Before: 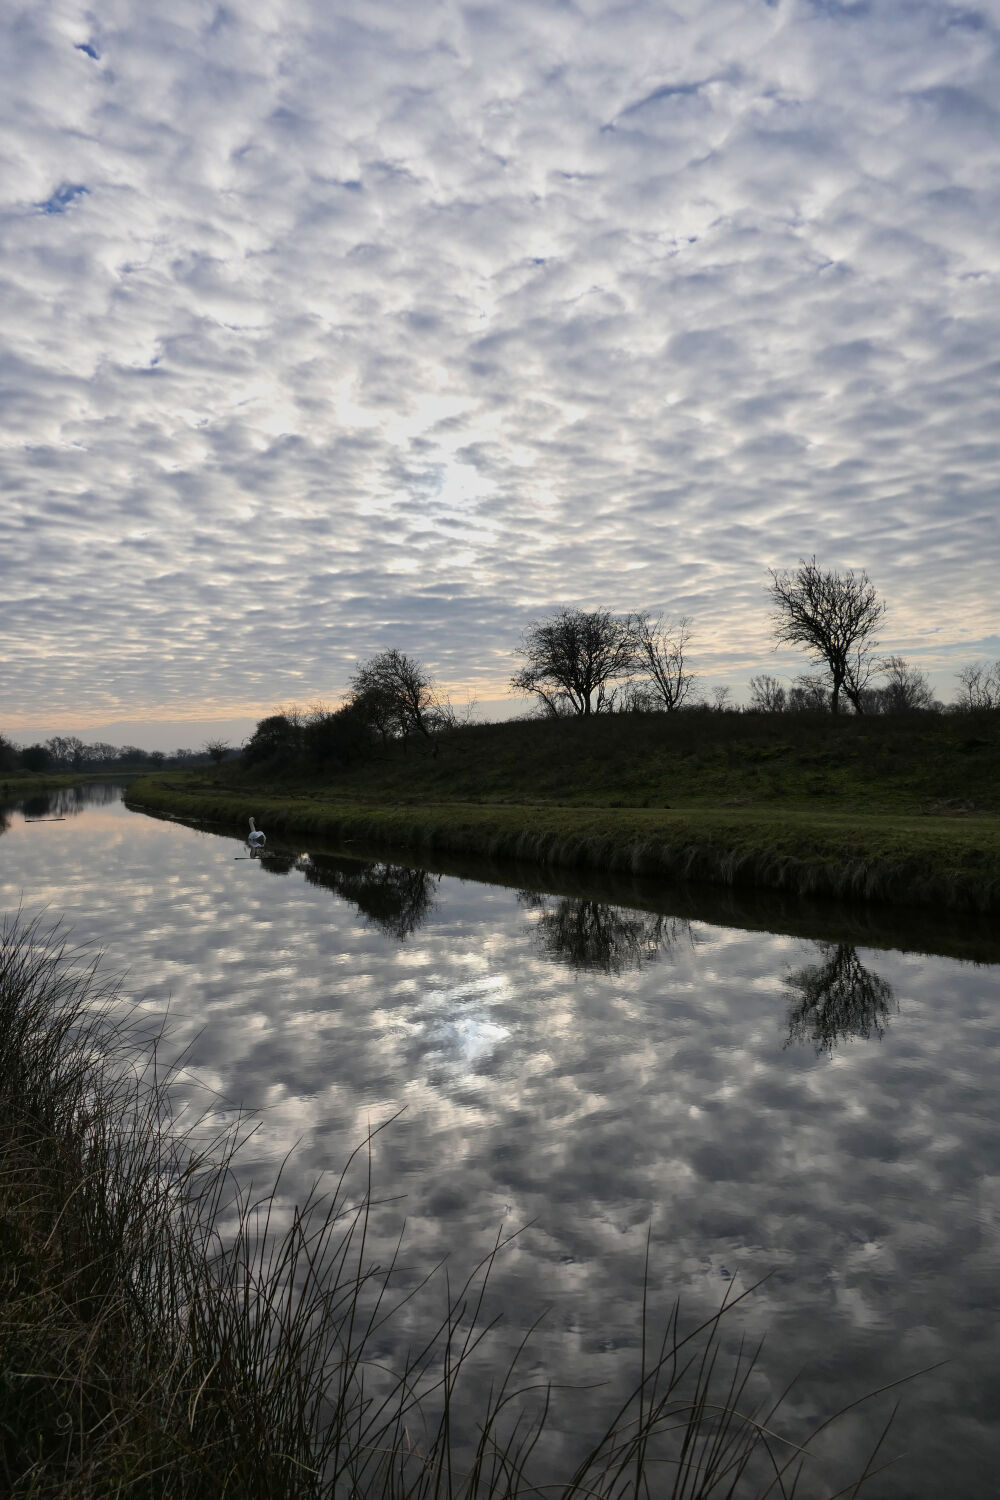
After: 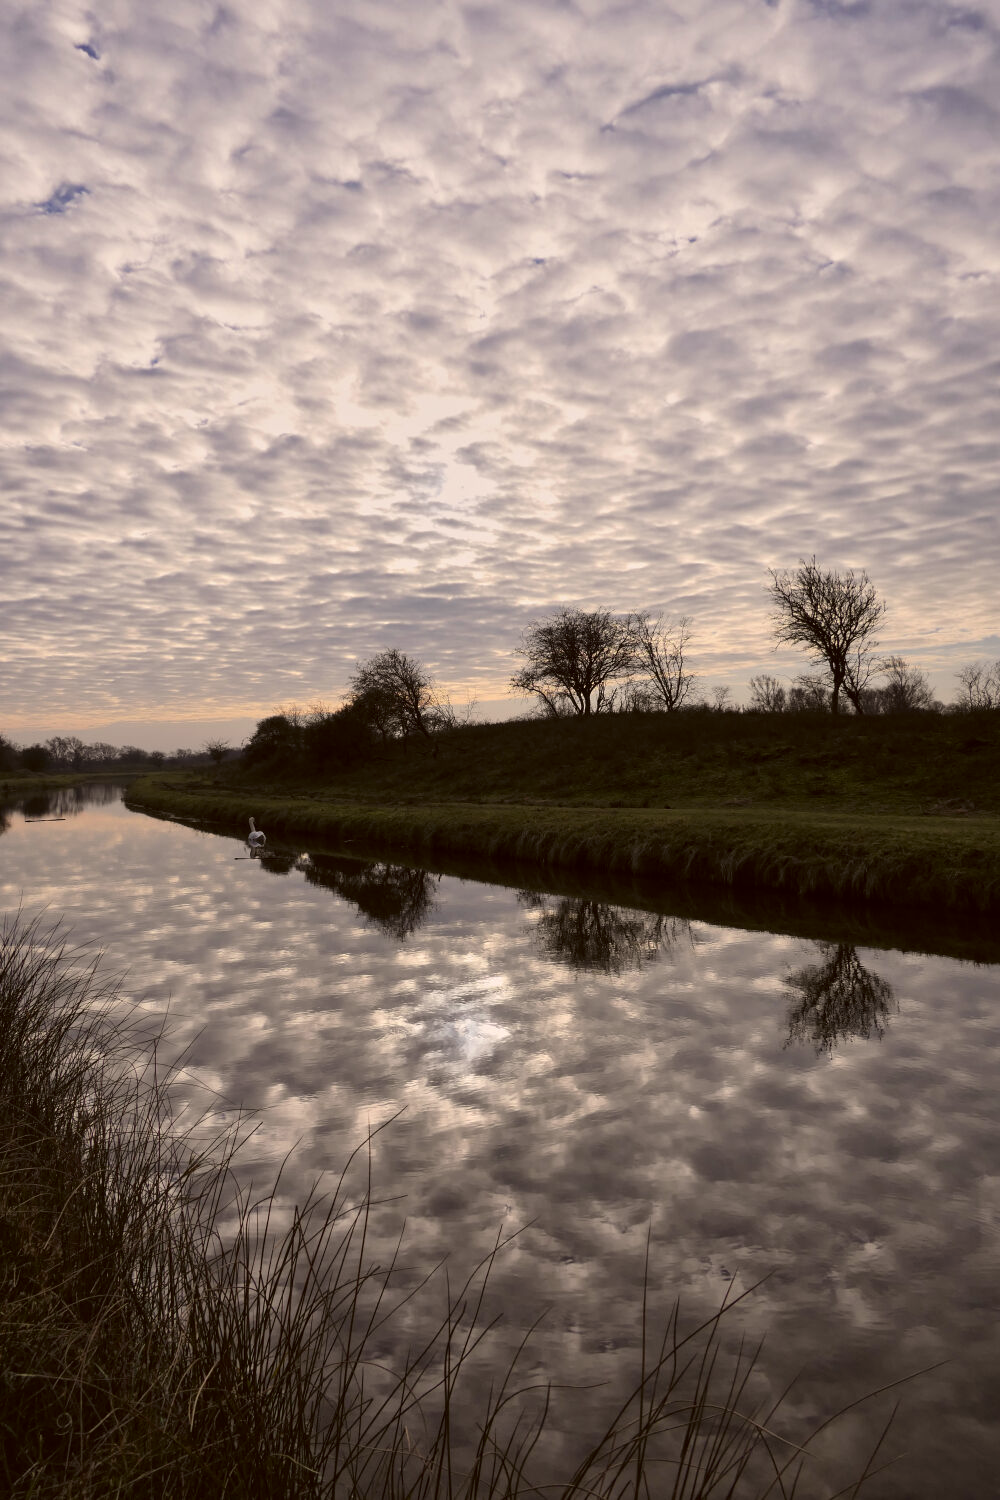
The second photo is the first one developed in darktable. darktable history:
color correction: highlights a* 6.27, highlights b* 8.19, shadows a* 5.94, shadows b* 7.23, saturation 0.9
color balance: output saturation 98.5%
